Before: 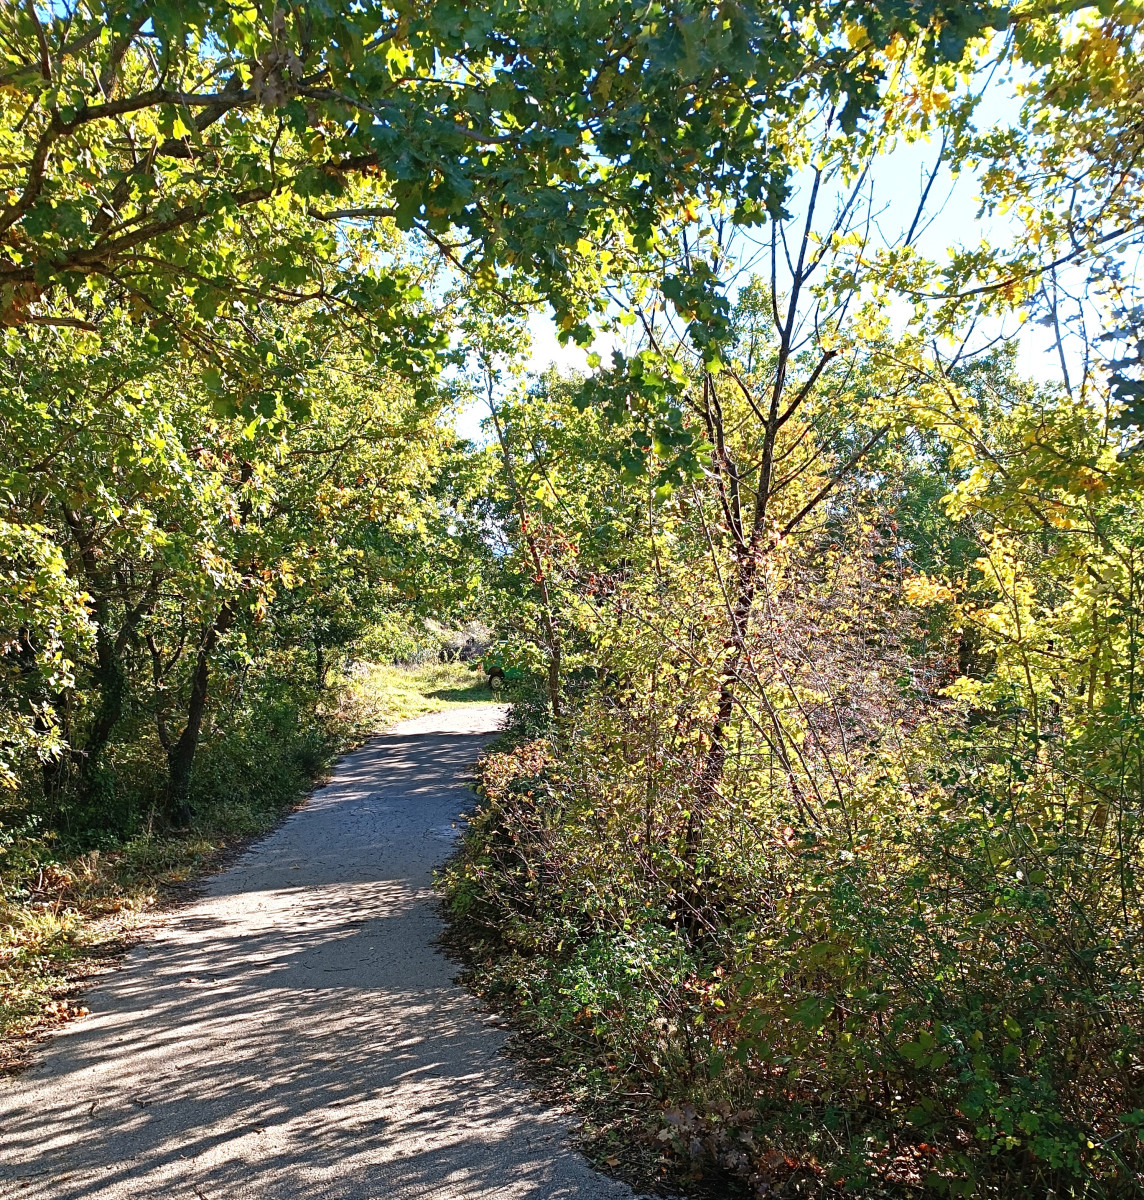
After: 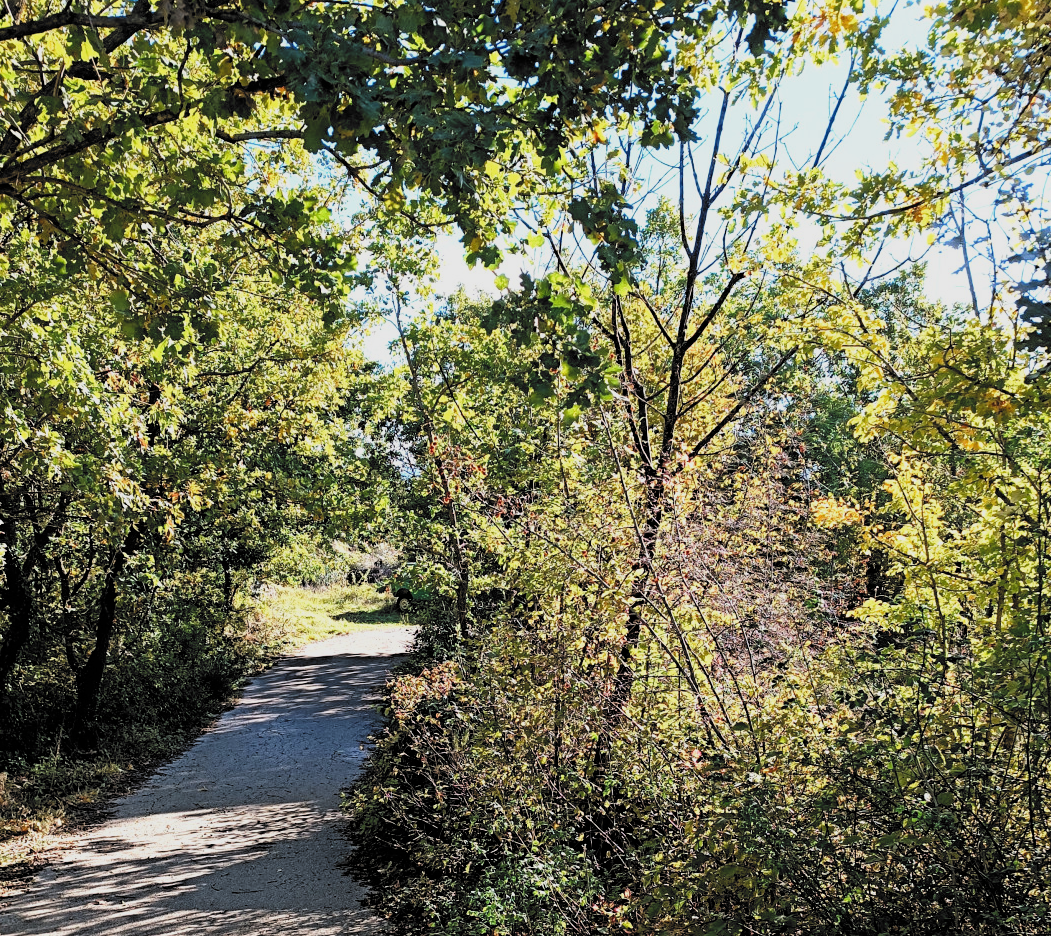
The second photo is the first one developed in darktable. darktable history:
exposure: compensate highlight preservation false
crop: left 8.128%, top 6.568%, bottom 15.377%
filmic rgb: black relative exposure -5.06 EV, white relative exposure 3.54 EV, hardness 3.16, contrast 1.186, highlights saturation mix -49.83%, color science v6 (2022)
